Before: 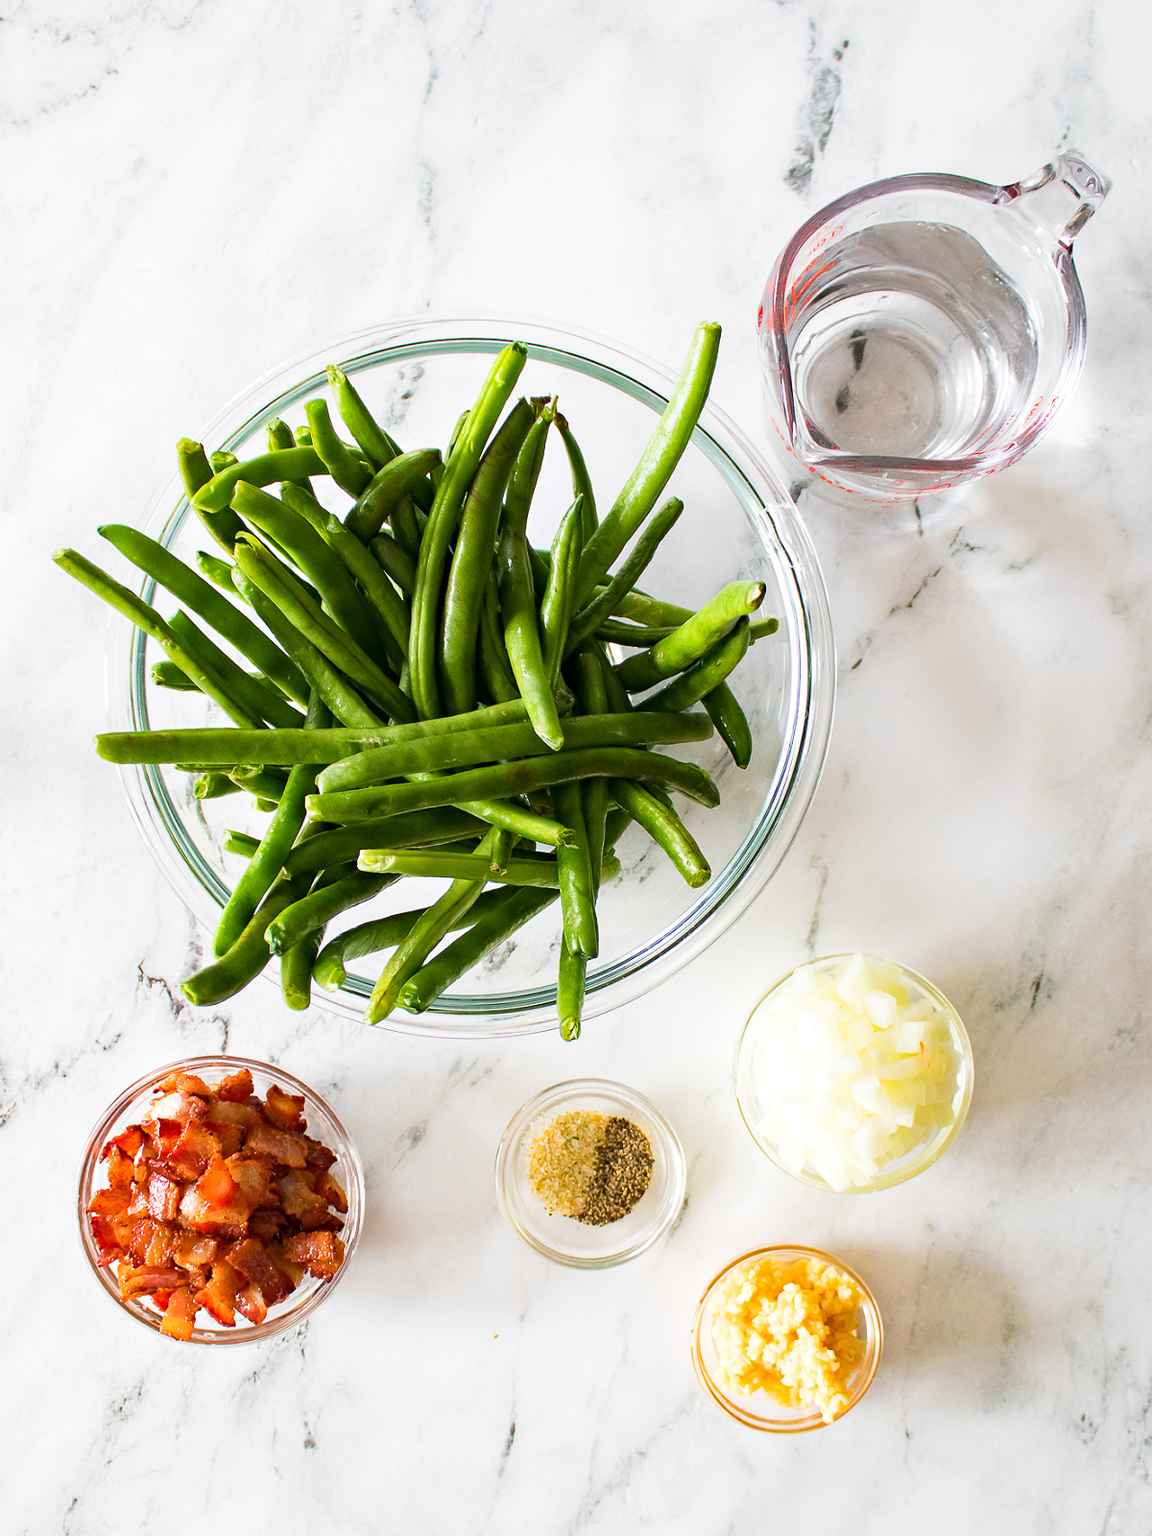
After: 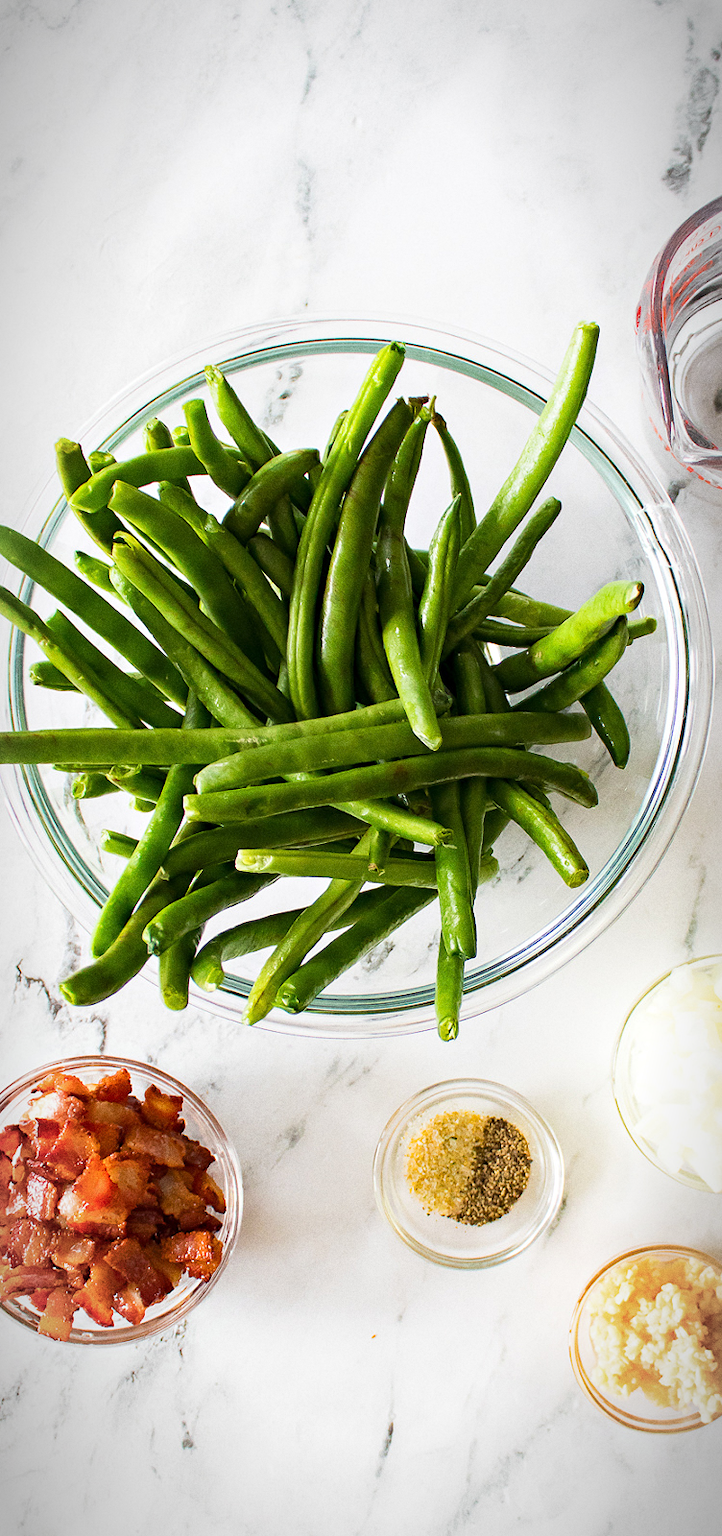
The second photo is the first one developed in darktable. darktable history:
tone equalizer: on, module defaults
crop: left 10.644%, right 26.528%
grain: coarseness 0.09 ISO
vignetting: fall-off start 87%, automatic ratio true
